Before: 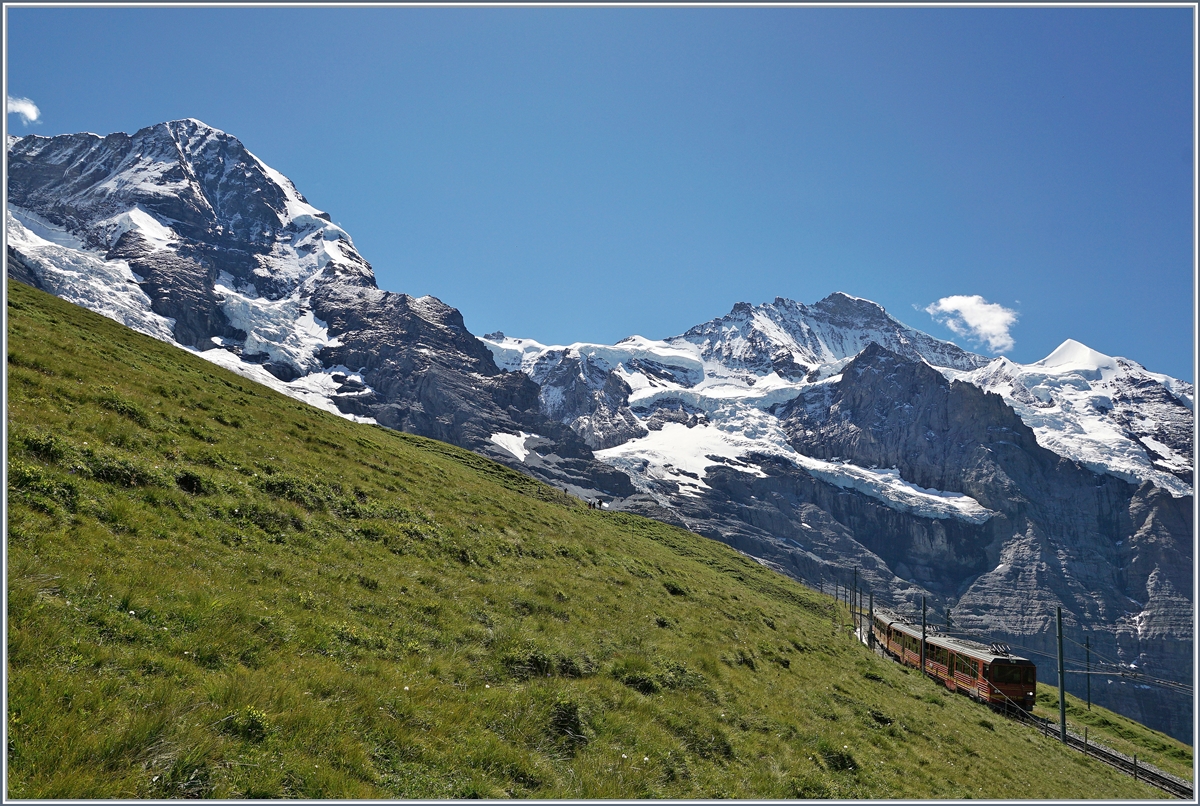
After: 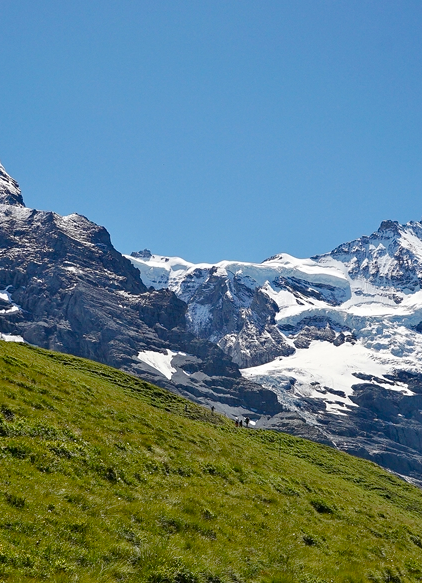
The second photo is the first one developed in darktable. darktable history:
color balance rgb: perceptual saturation grading › global saturation 20%, perceptual saturation grading › highlights -25%, perceptual saturation grading › shadows 50%
crop and rotate: left 29.476%, top 10.214%, right 35.32%, bottom 17.333%
